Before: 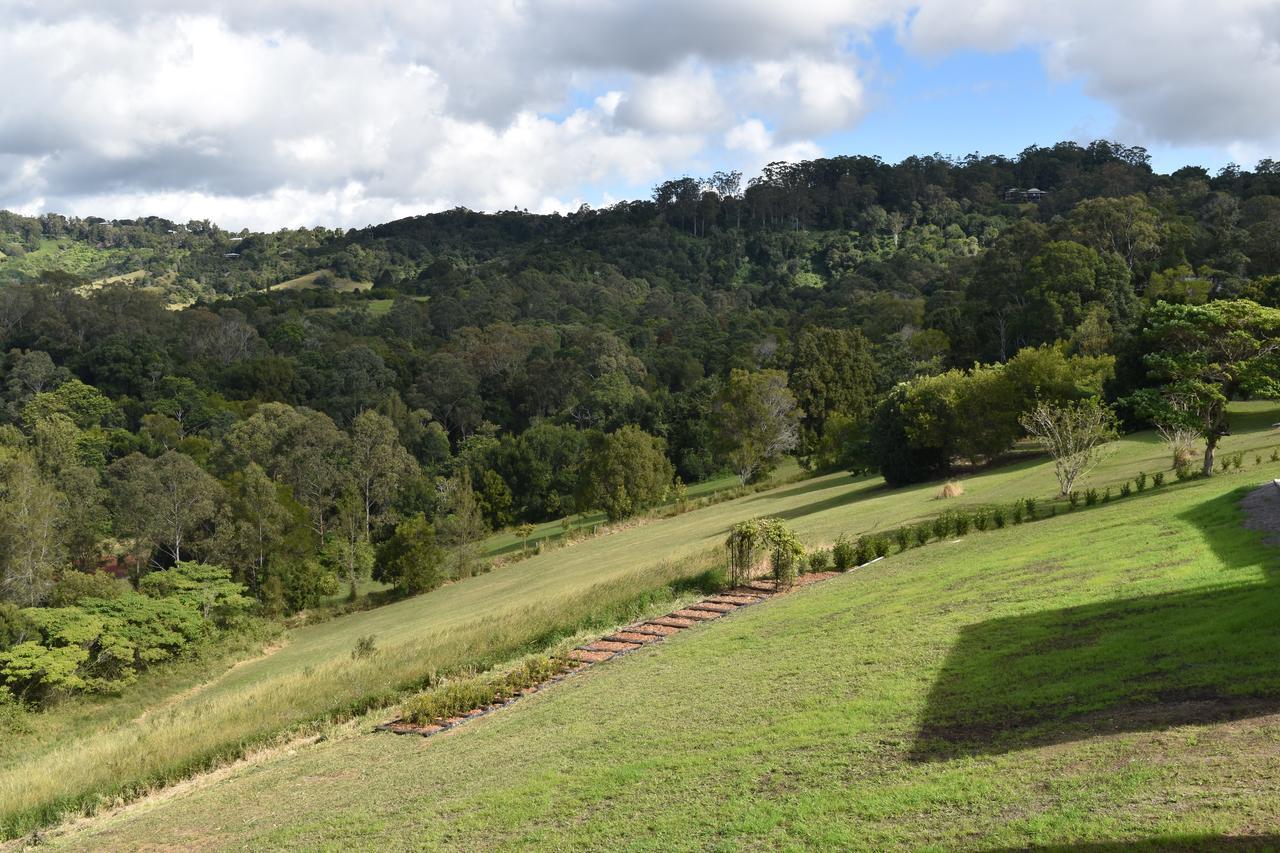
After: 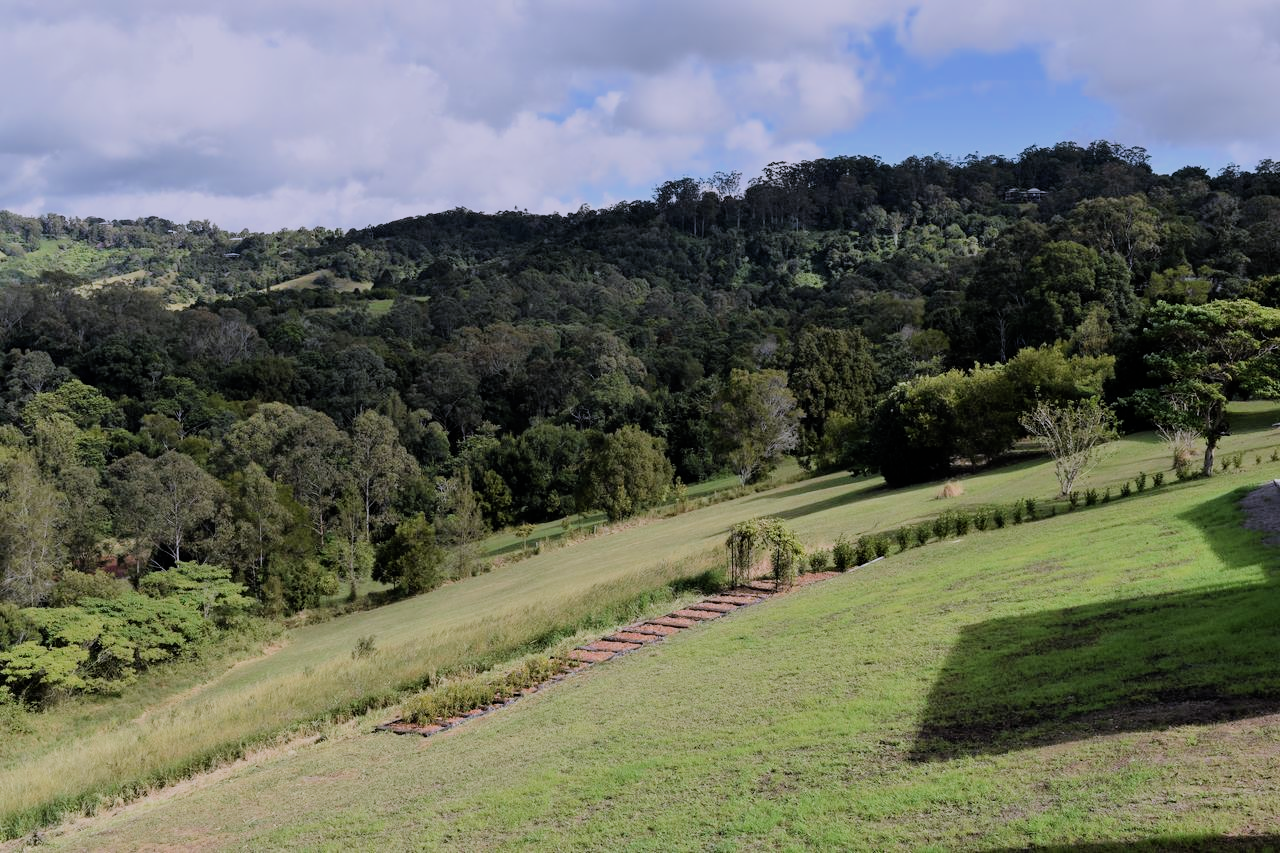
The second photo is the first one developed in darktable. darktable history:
color calibration: illuminant custom, x 0.363, y 0.385, temperature 4528.03 K
filmic rgb: black relative exposure -6.15 EV, white relative exposure 6.96 EV, hardness 2.23, color science v6 (2022)
